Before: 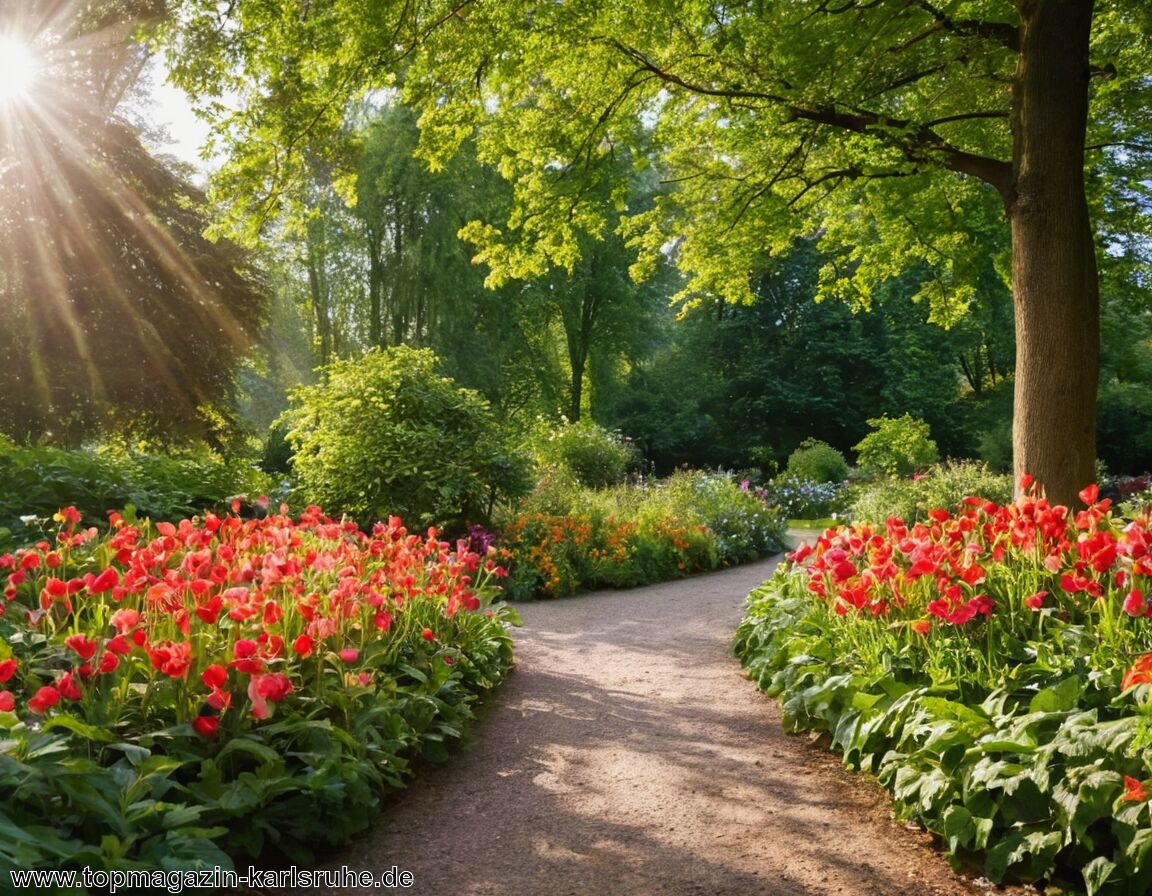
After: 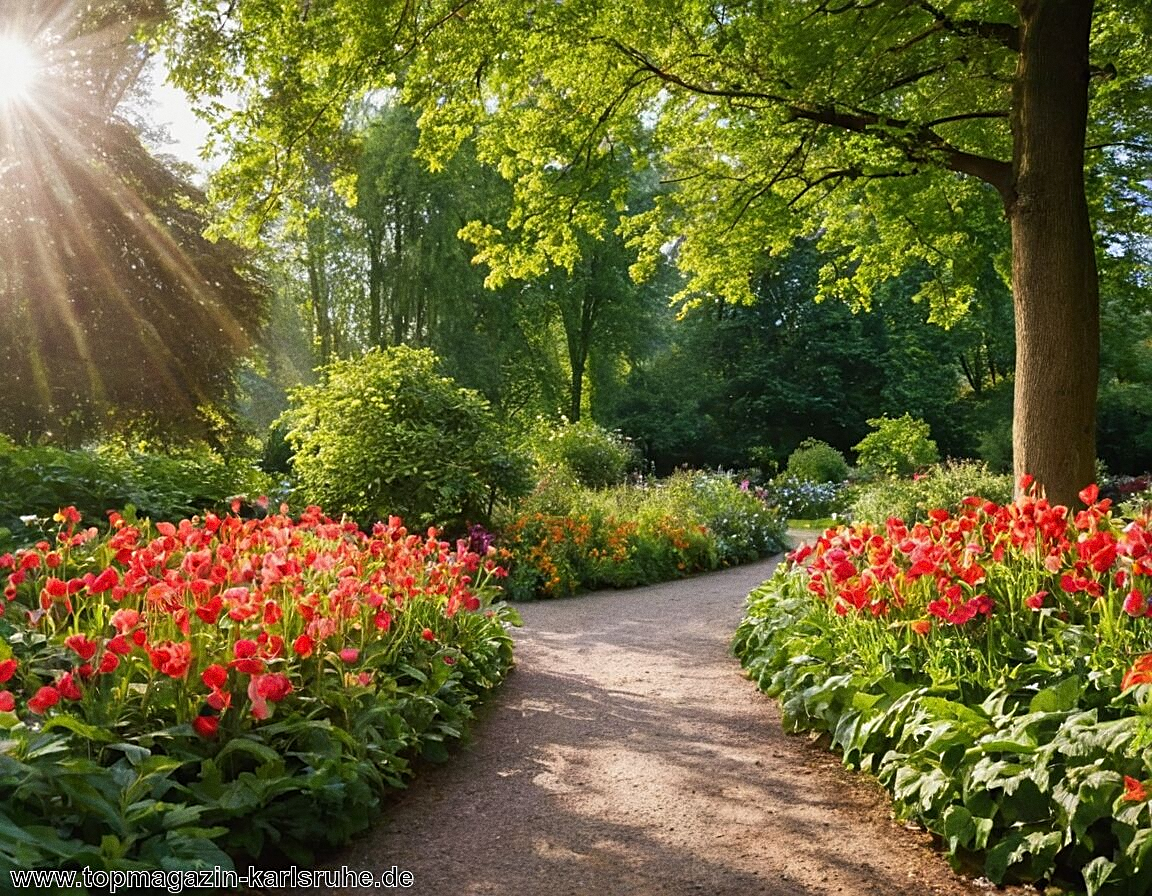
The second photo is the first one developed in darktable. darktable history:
grain: coarseness 0.09 ISO
sharpen: on, module defaults
